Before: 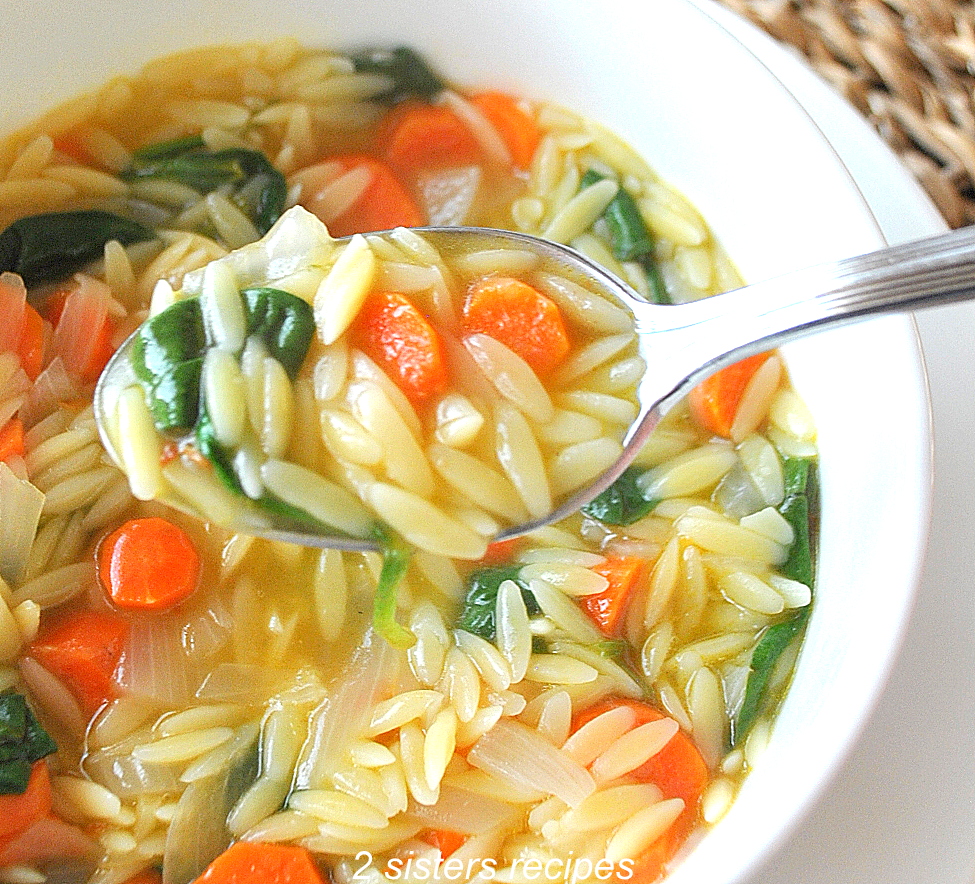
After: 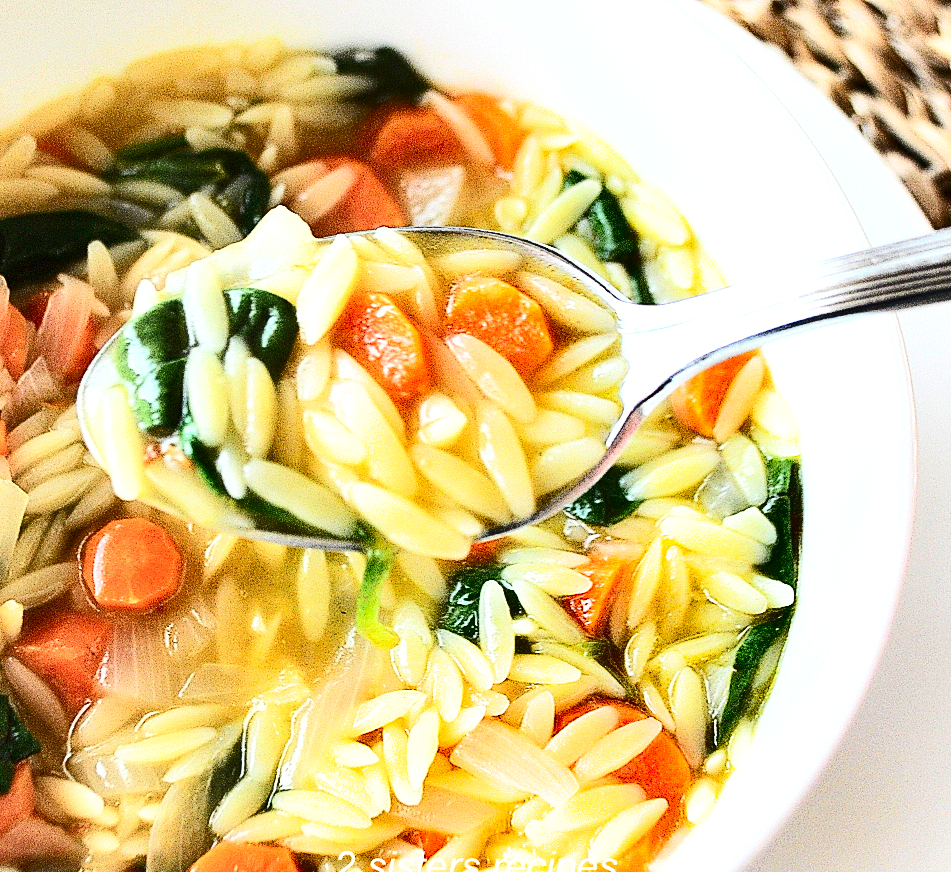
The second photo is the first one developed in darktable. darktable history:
contrast brightness saturation: contrast 0.5, saturation -0.1
exposure: exposure 0.3 EV, compensate highlight preservation false
crop and rotate: left 1.774%, right 0.633%, bottom 1.28%
shadows and highlights: radius 108.52, shadows 23.73, highlights -59.32, low approximation 0.01, soften with gaussian
color balance: mode lift, gamma, gain (sRGB)
